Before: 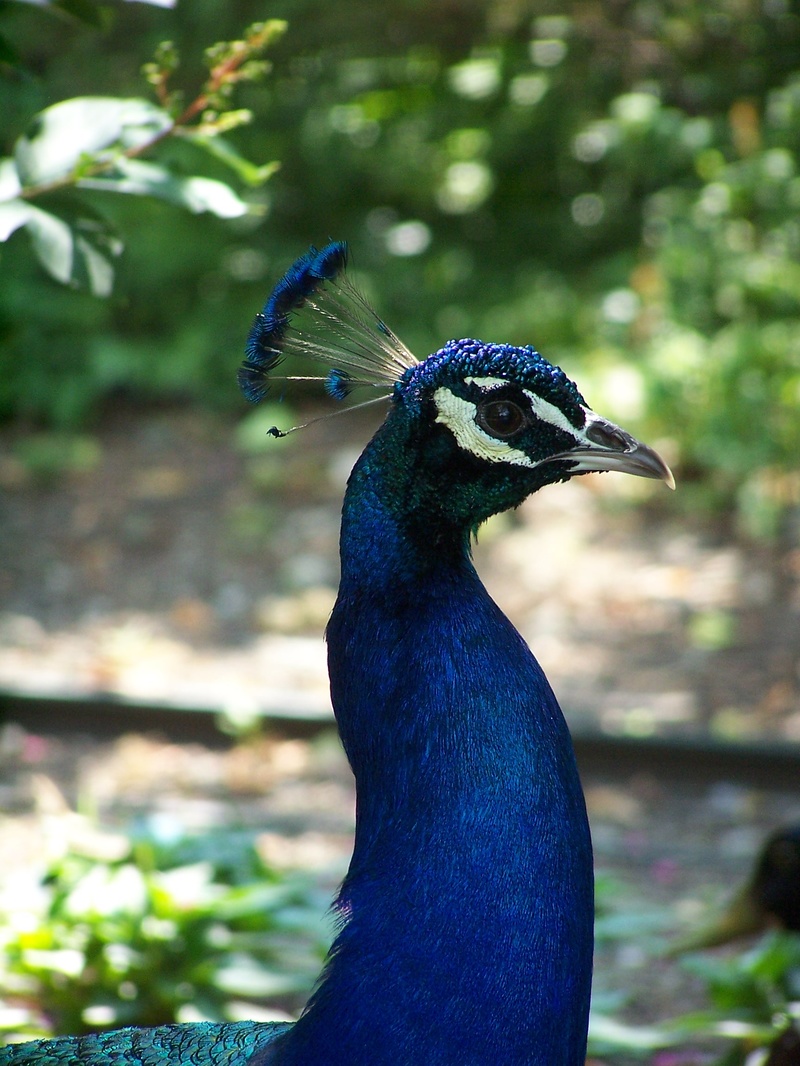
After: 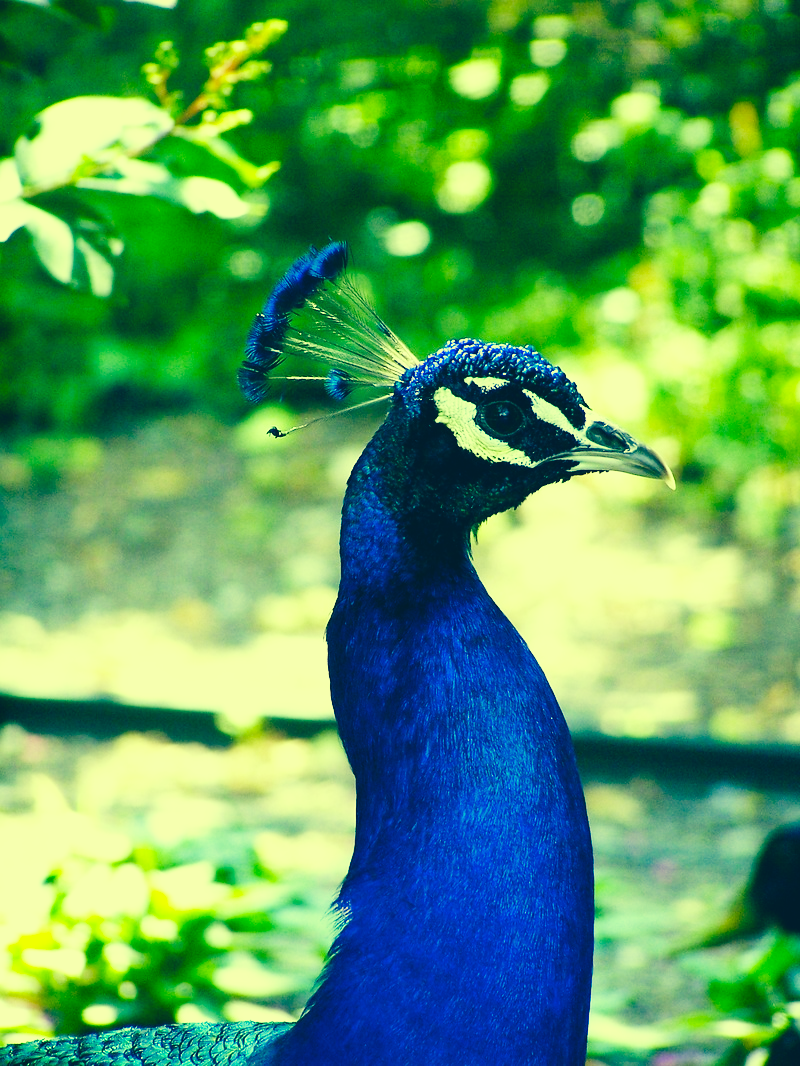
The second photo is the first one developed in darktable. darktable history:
base curve: curves: ch0 [(0, 0.003) (0.001, 0.002) (0.006, 0.004) (0.02, 0.022) (0.048, 0.086) (0.094, 0.234) (0.162, 0.431) (0.258, 0.629) (0.385, 0.8) (0.548, 0.918) (0.751, 0.988) (1, 1)], preserve colors none
color correction: highlights a* -15.58, highlights b* 40, shadows a* -40, shadows b* -26.18
